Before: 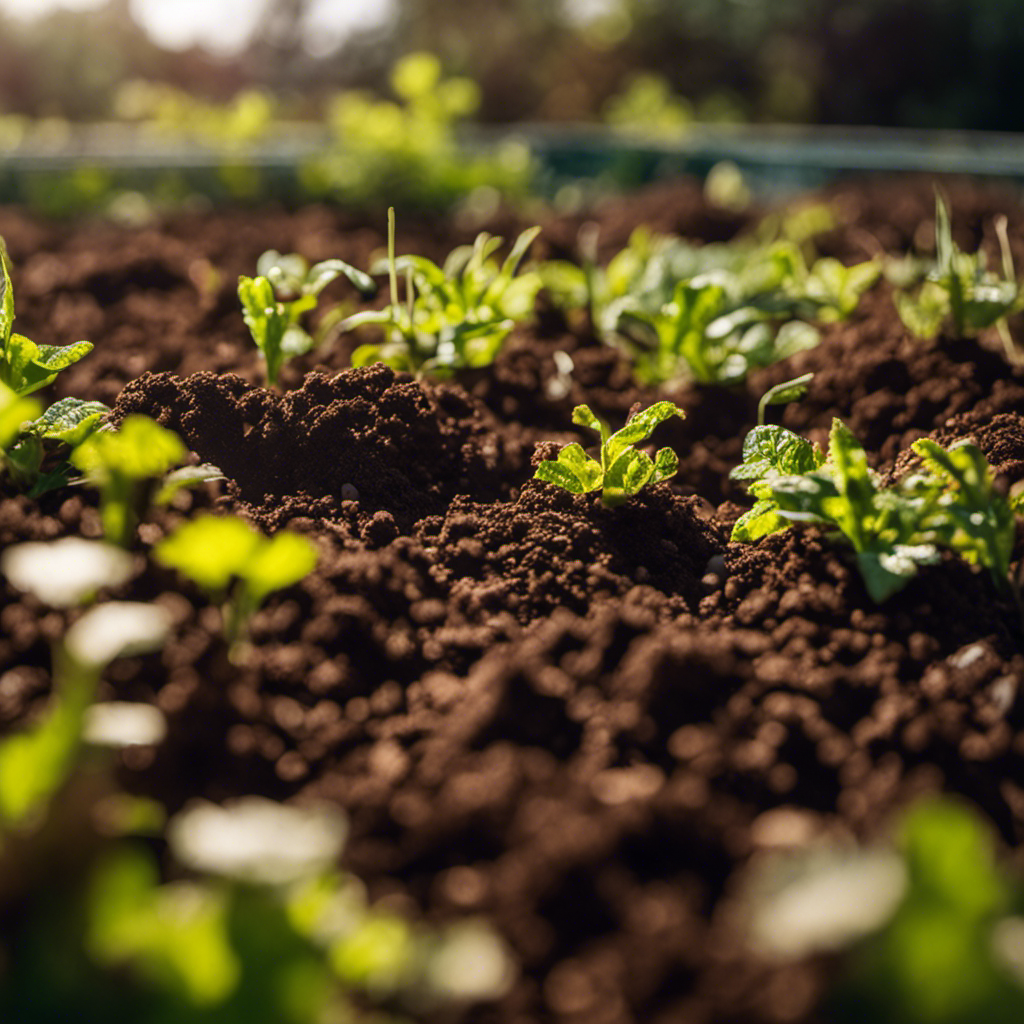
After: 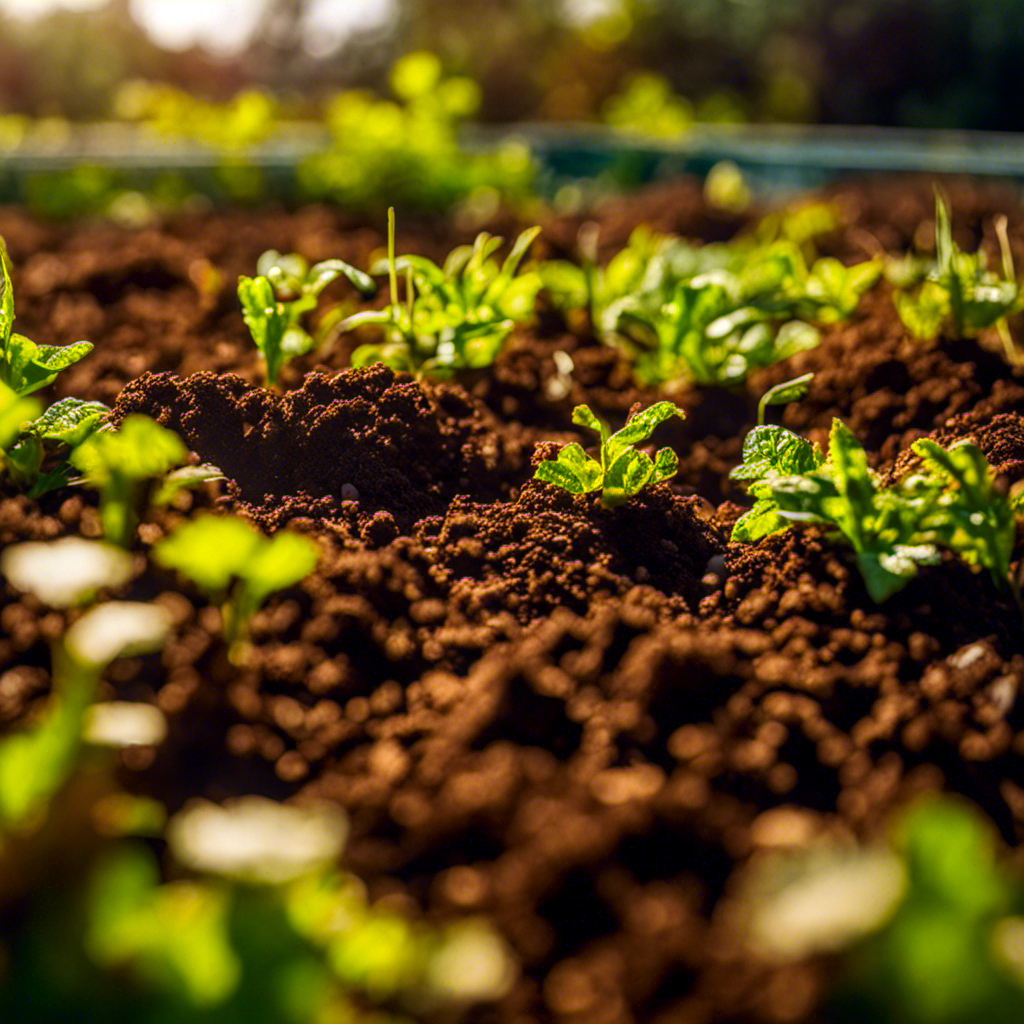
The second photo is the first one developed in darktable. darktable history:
color contrast: green-magenta contrast 1.55, blue-yellow contrast 1.83
local contrast: detail 130%
